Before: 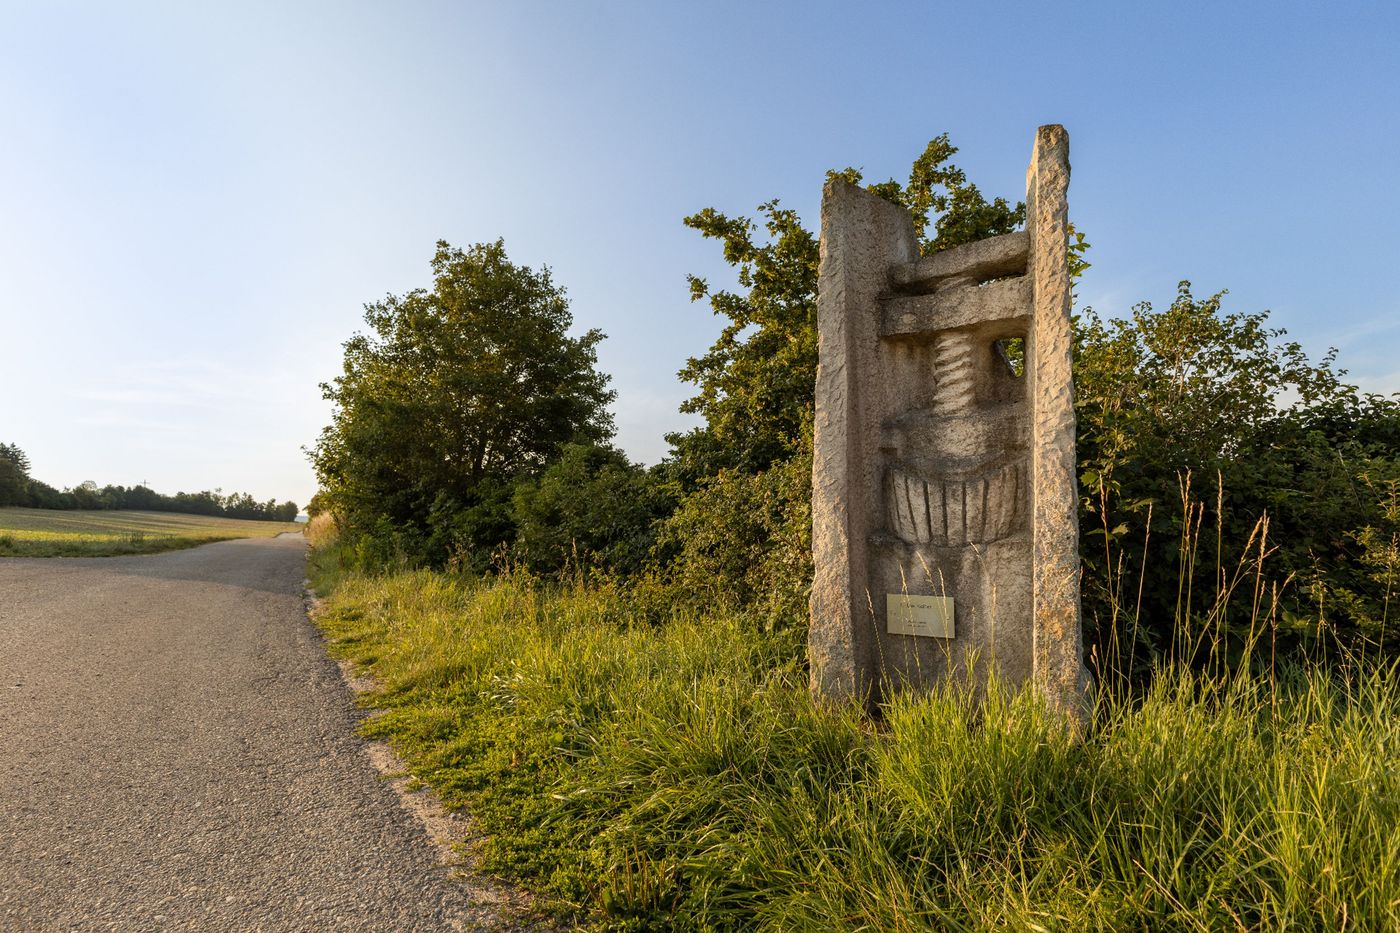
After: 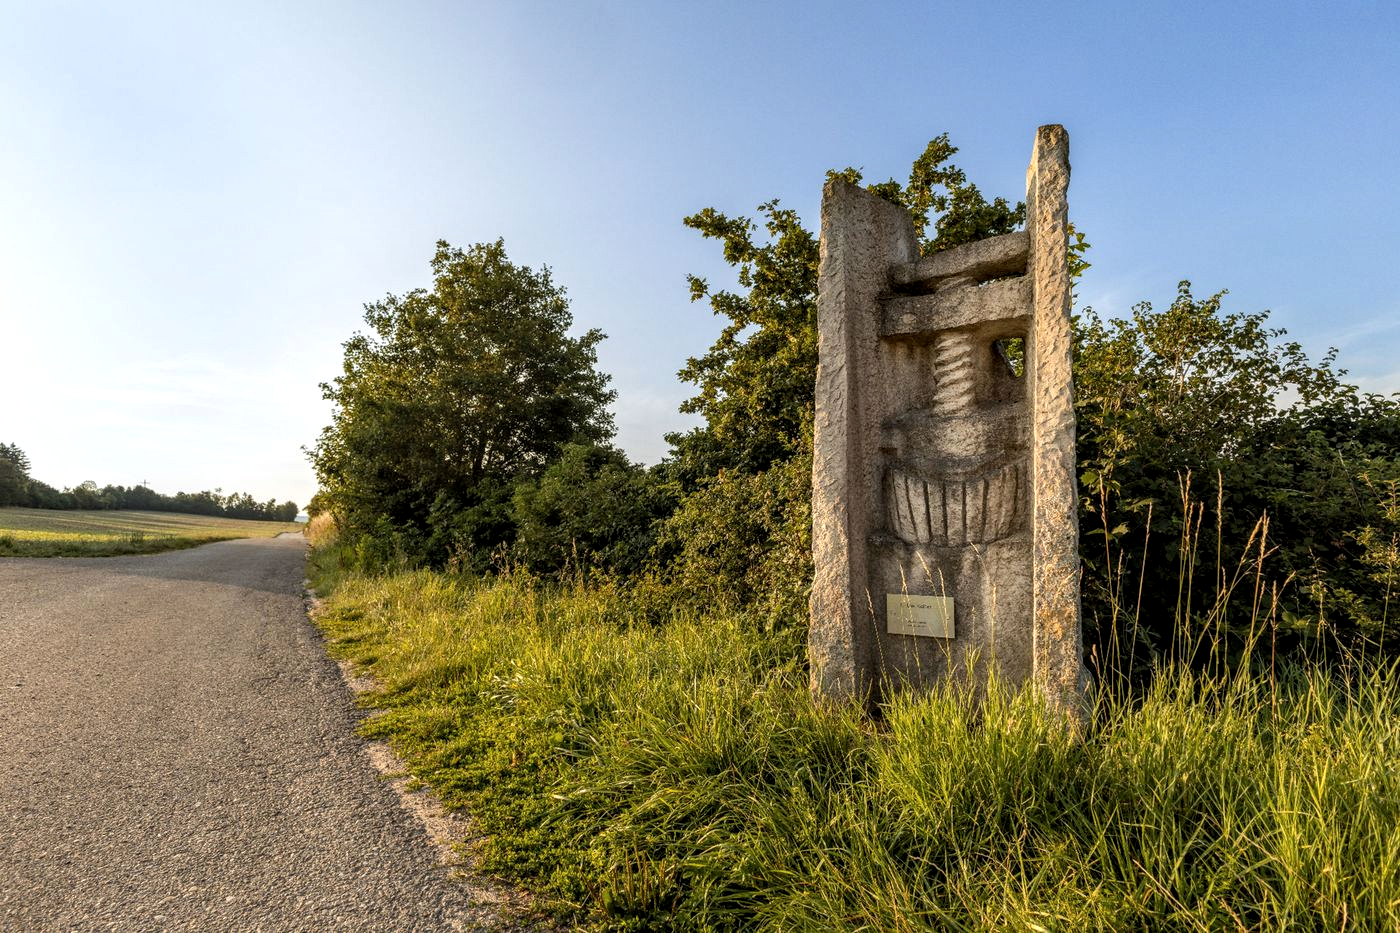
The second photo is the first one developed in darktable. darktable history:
levels: levels [0.016, 0.484, 0.953]
local contrast: detail 130%
